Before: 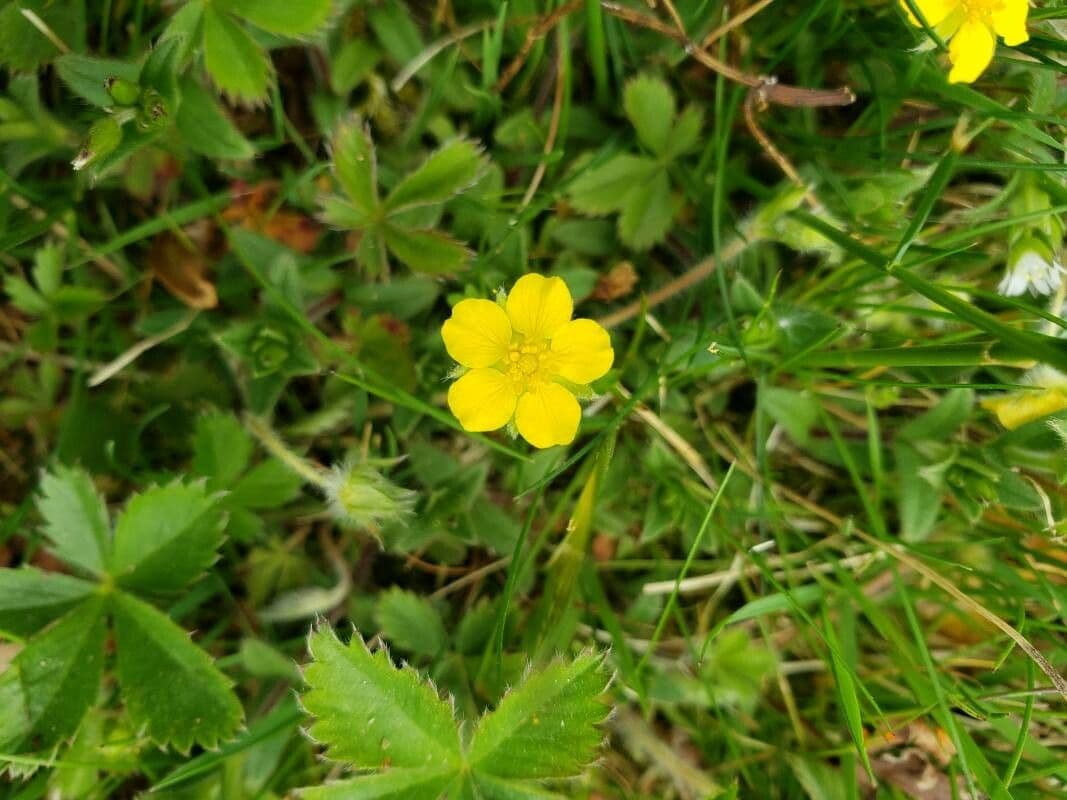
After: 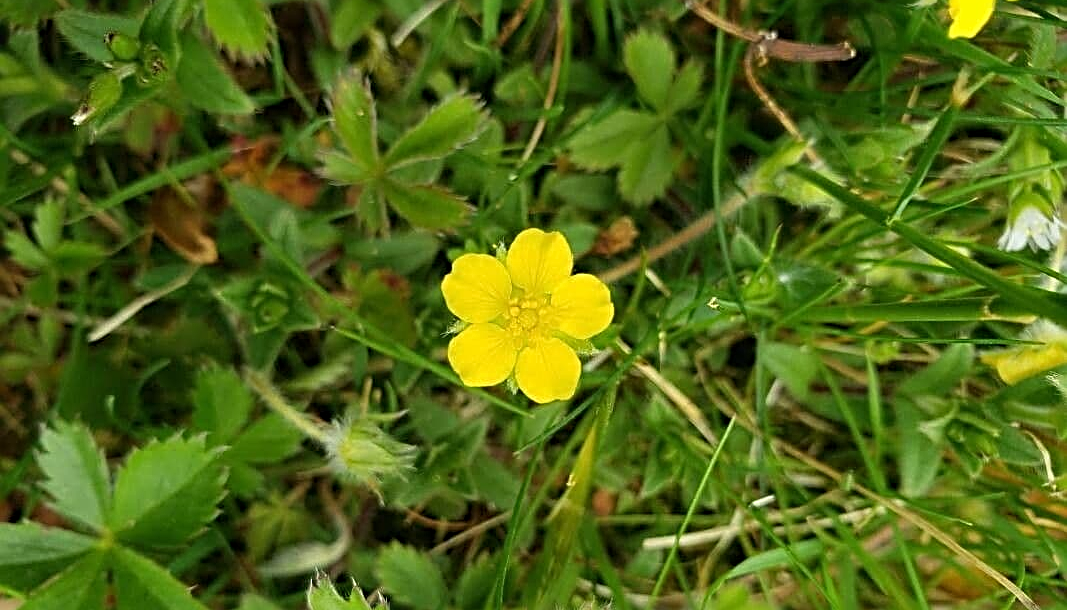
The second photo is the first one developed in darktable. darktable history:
crop: top 5.654%, bottom 18.068%
sharpen: radius 3.036, amount 0.756
